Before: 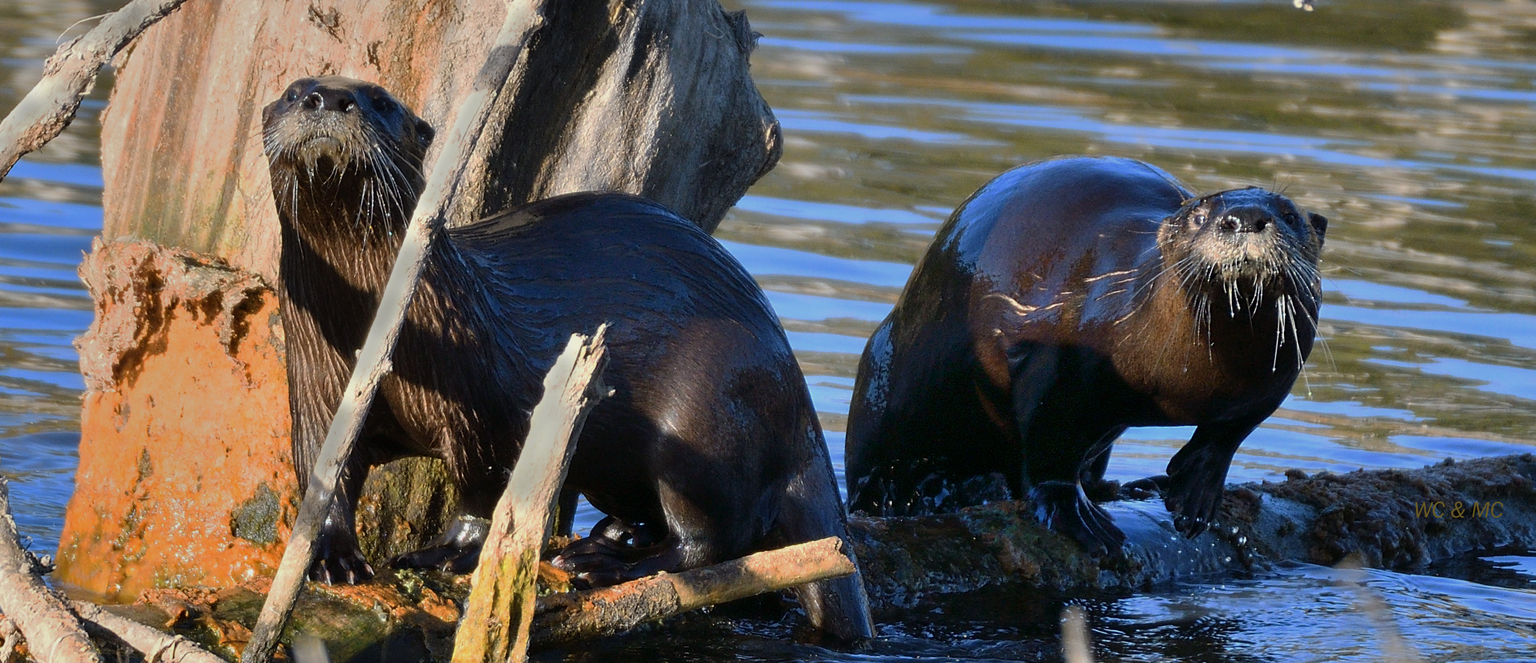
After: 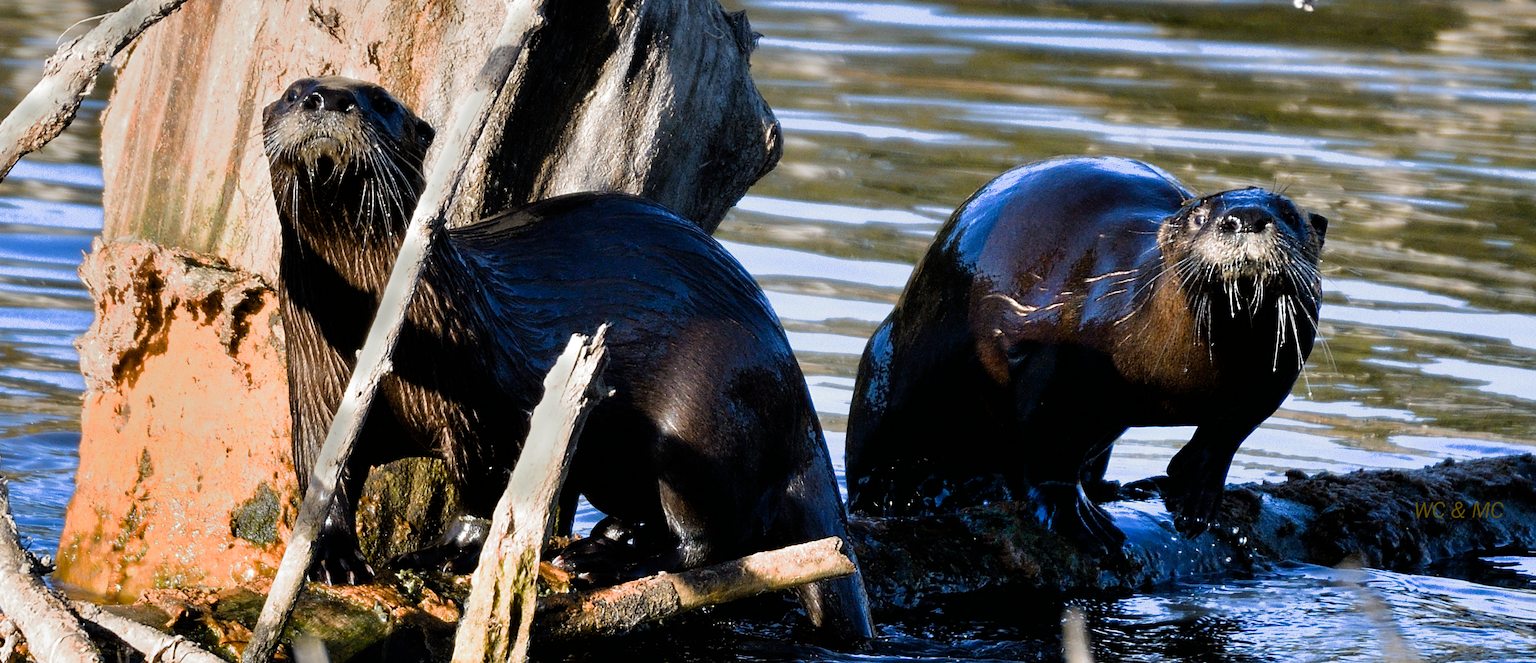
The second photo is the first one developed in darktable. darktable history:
filmic rgb: black relative exposure -8.2 EV, white relative exposure 2.2 EV, threshold 3 EV, hardness 7.11, latitude 75%, contrast 1.325, highlights saturation mix -2%, shadows ↔ highlights balance 30%, preserve chrominance RGB euclidean norm, color science v5 (2021), contrast in shadows safe, contrast in highlights safe, enable highlight reconstruction true
color balance rgb "[modern colors]": linear chroma grading › shadows 32%, linear chroma grading › global chroma -2%, linear chroma grading › mid-tones 4%, perceptual saturation grading › global saturation -2%, perceptual saturation grading › highlights -8%, perceptual saturation grading › mid-tones 8%, perceptual saturation grading › shadows 4%, perceptual brilliance grading › highlights 8%, perceptual brilliance grading › mid-tones 4%, perceptual brilliance grading › shadows 2%, global vibrance 16%, saturation formula JzAzBz (2021)
